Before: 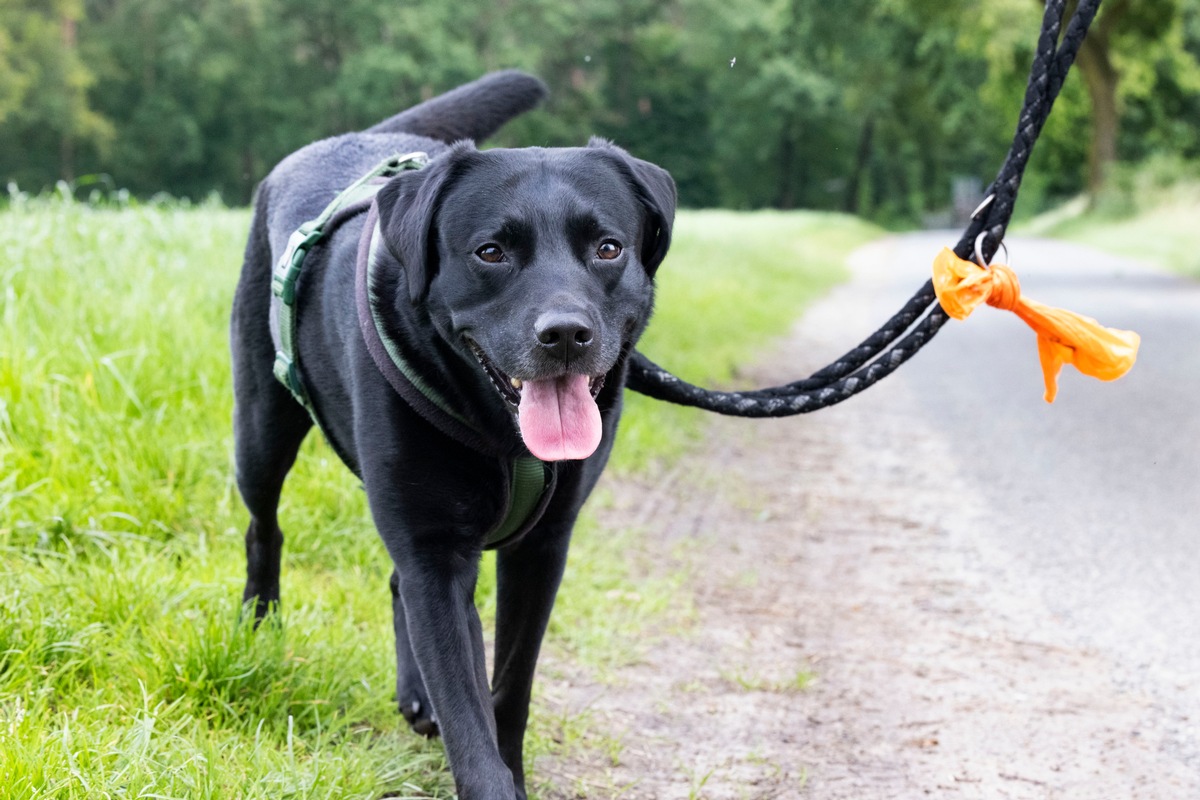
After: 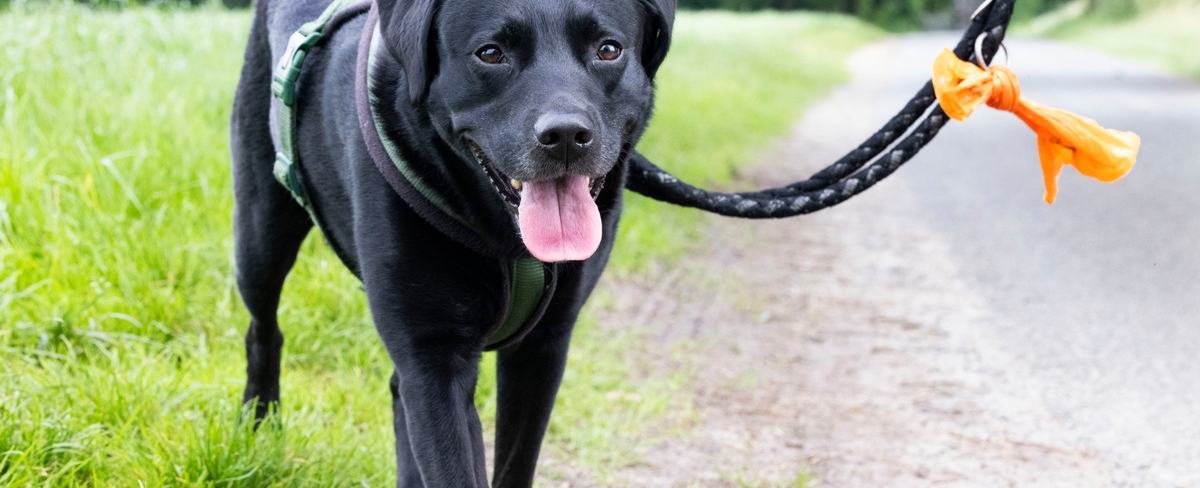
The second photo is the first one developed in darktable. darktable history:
crop and rotate: top 24.95%, bottom 13.954%
